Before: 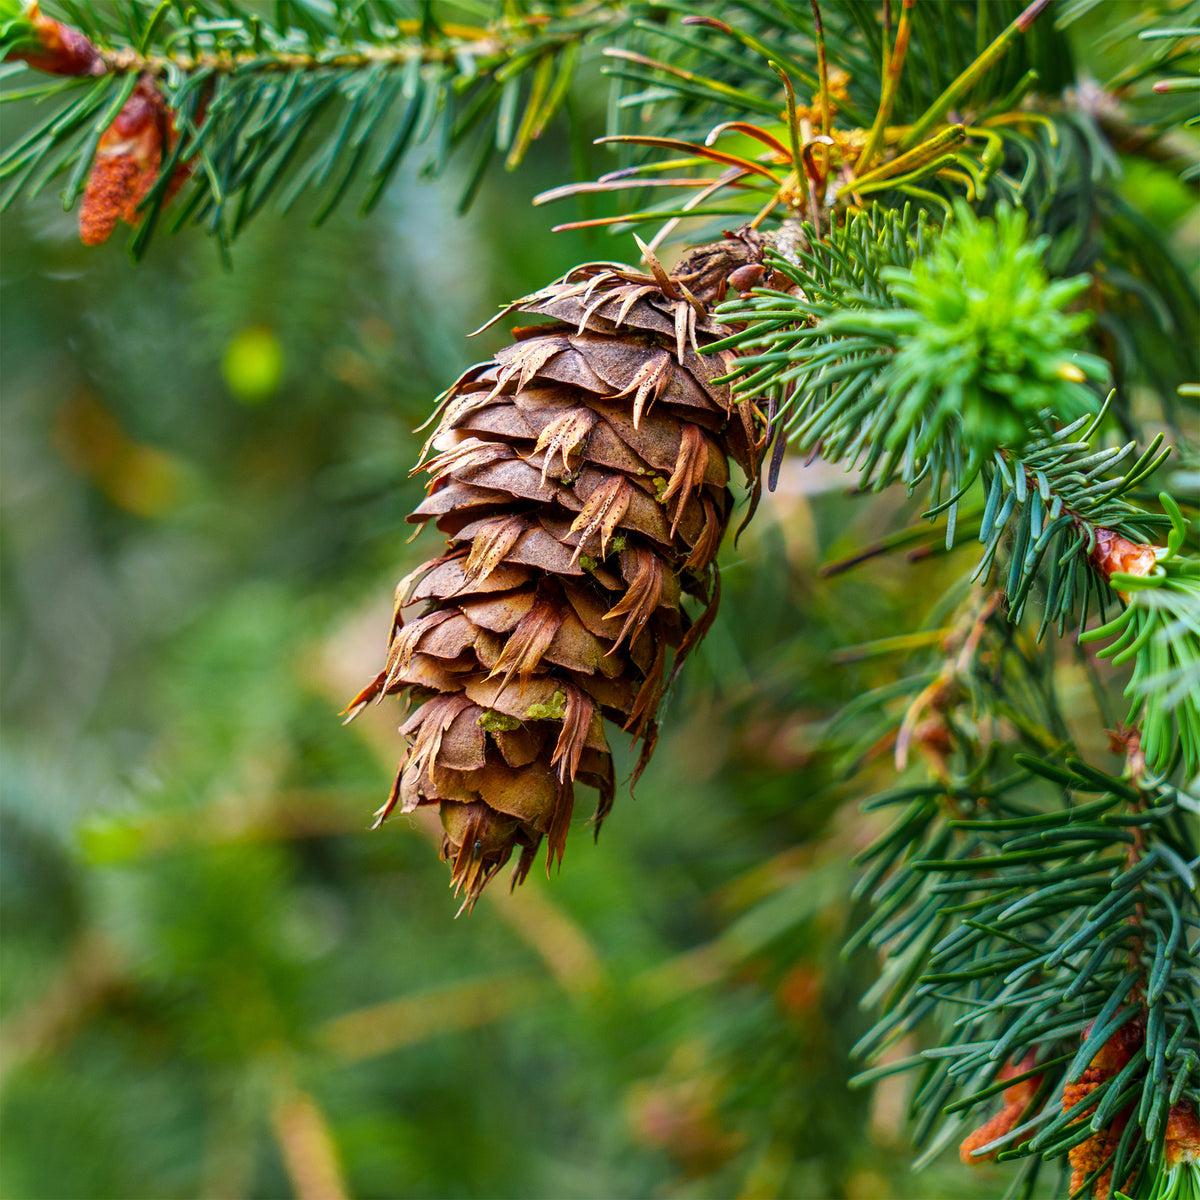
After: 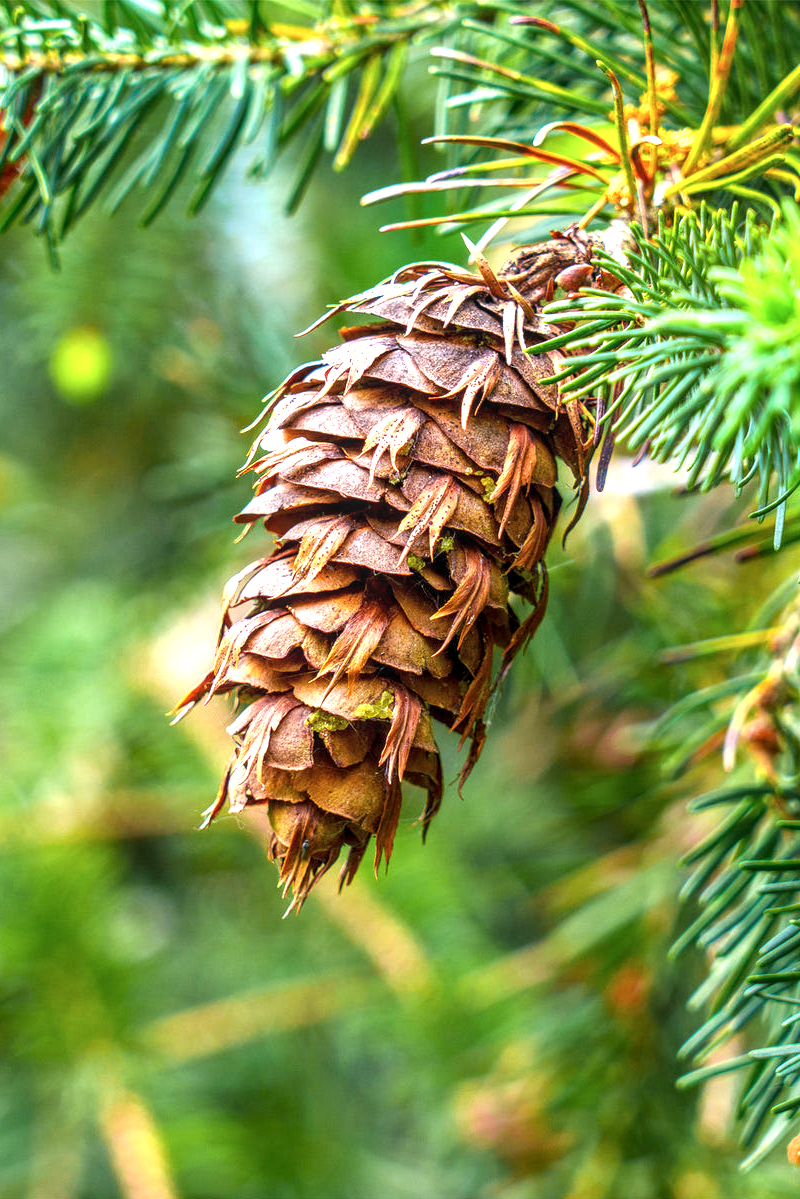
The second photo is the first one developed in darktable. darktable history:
contrast brightness saturation: saturation -0.048
local contrast: on, module defaults
exposure: black level correction 0, exposure 1.017 EV, compensate highlight preservation false
crop and rotate: left 14.343%, right 18.98%
